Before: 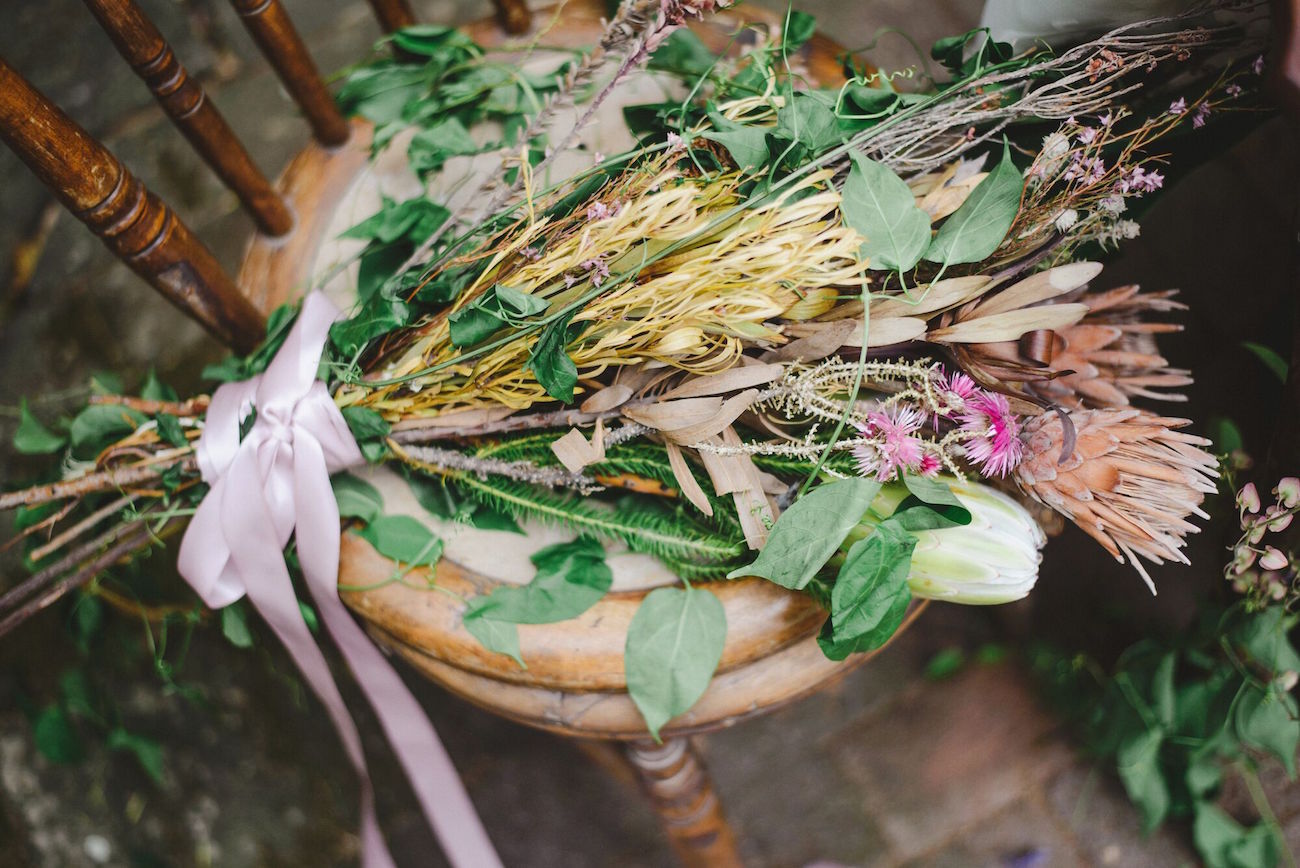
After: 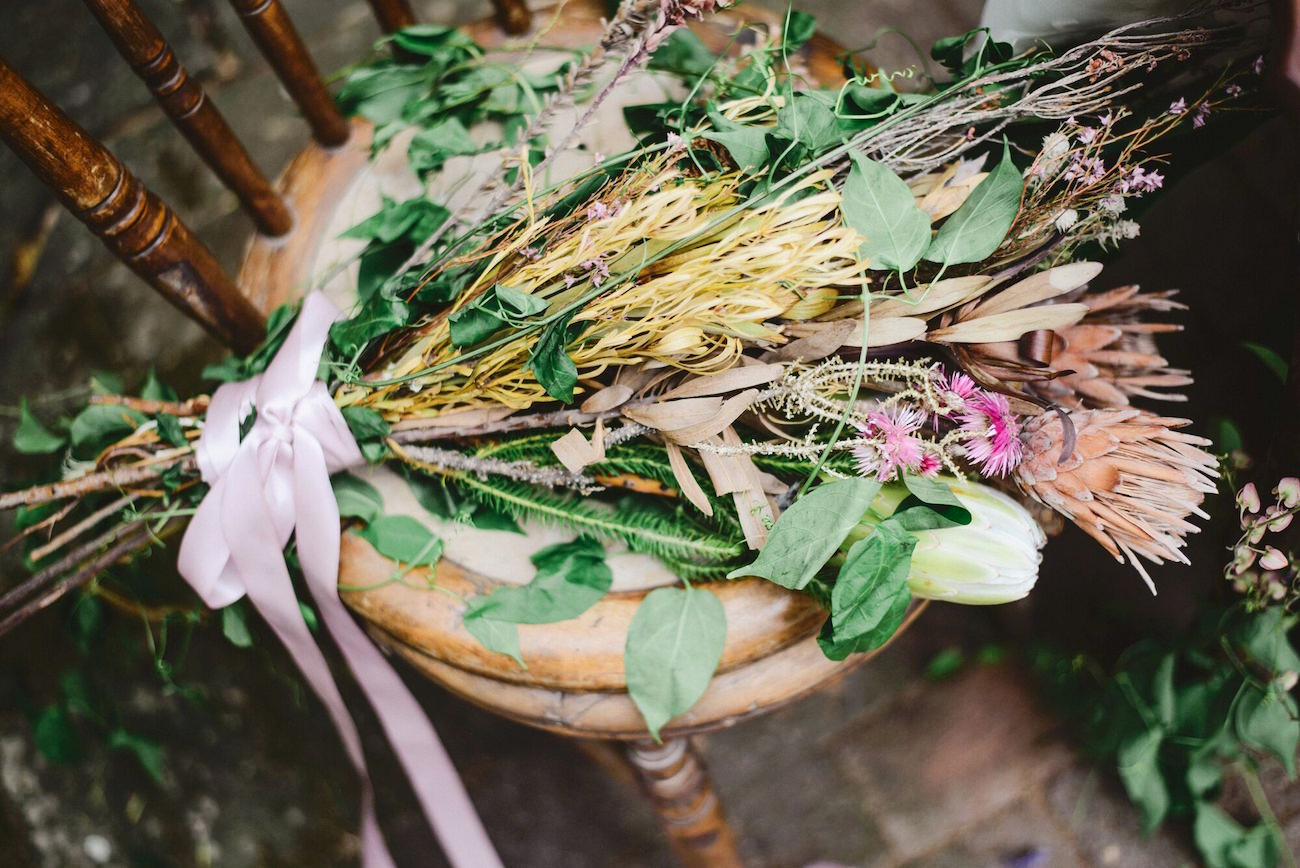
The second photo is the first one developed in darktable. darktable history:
tone curve: curves: ch0 [(0, 0) (0.003, 0.018) (0.011, 0.019) (0.025, 0.024) (0.044, 0.037) (0.069, 0.053) (0.1, 0.075) (0.136, 0.105) (0.177, 0.136) (0.224, 0.179) (0.277, 0.244) (0.335, 0.319) (0.399, 0.4) (0.468, 0.495) (0.543, 0.58) (0.623, 0.671) (0.709, 0.757) (0.801, 0.838) (0.898, 0.913) (1, 1)], color space Lab, independent channels, preserve colors none
